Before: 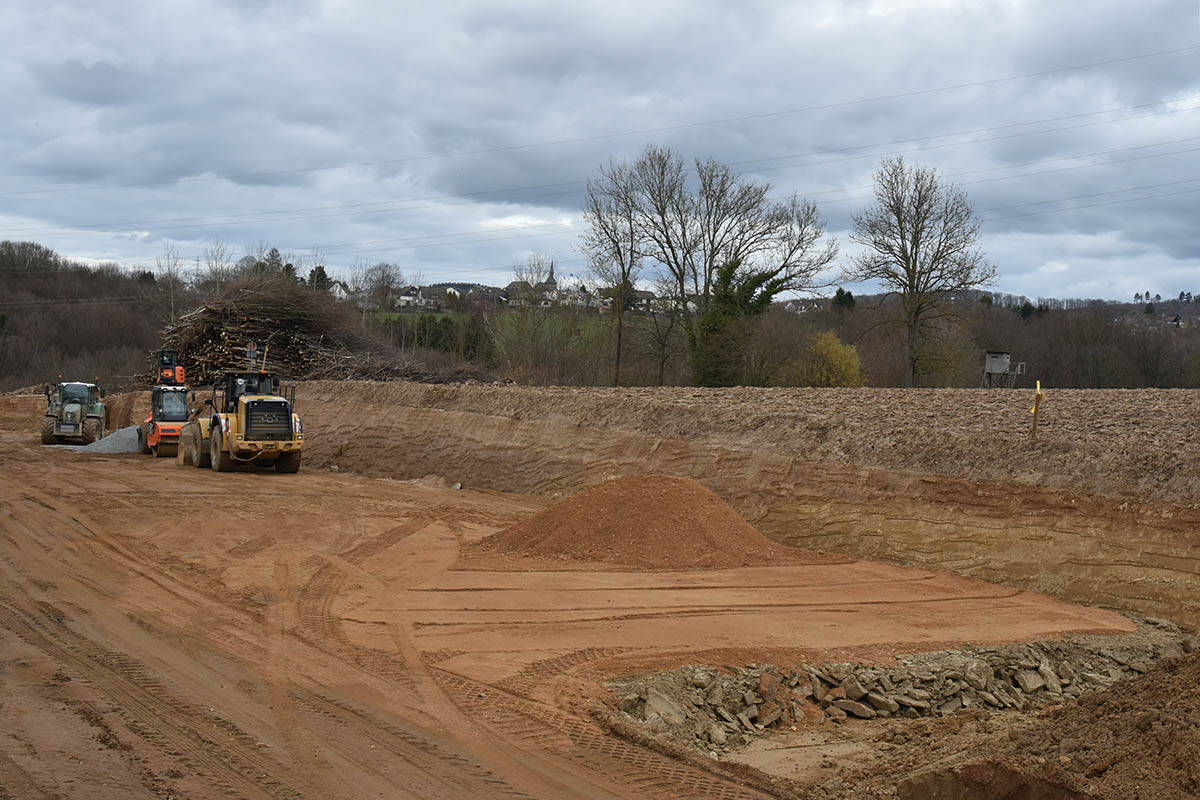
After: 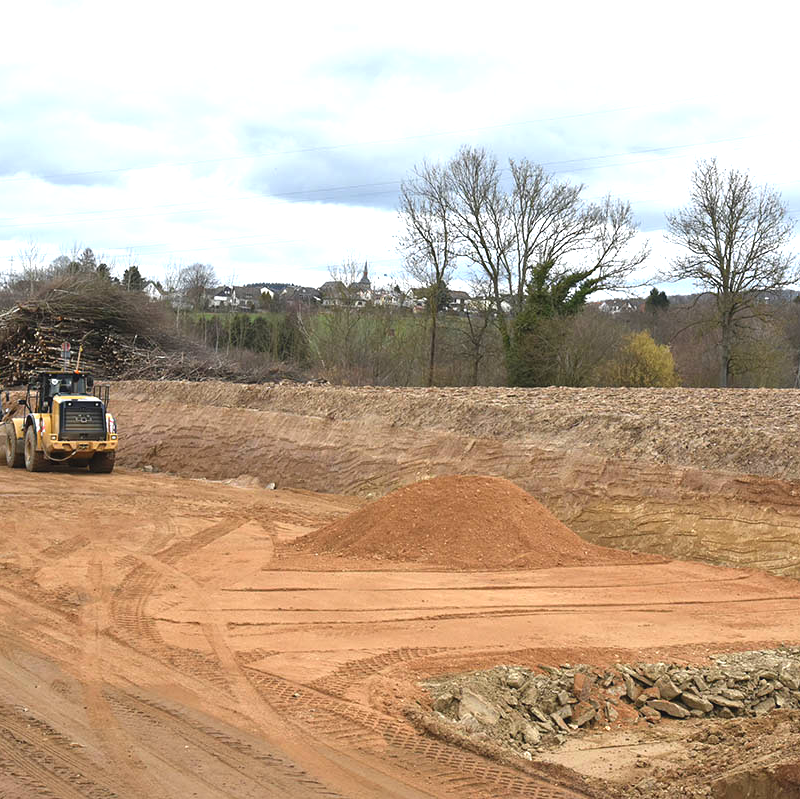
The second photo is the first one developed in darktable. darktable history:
crop and rotate: left 15.523%, right 17.787%
exposure: black level correction -0.002, exposure 1.109 EV, compensate exposure bias true, compensate highlight preservation false
